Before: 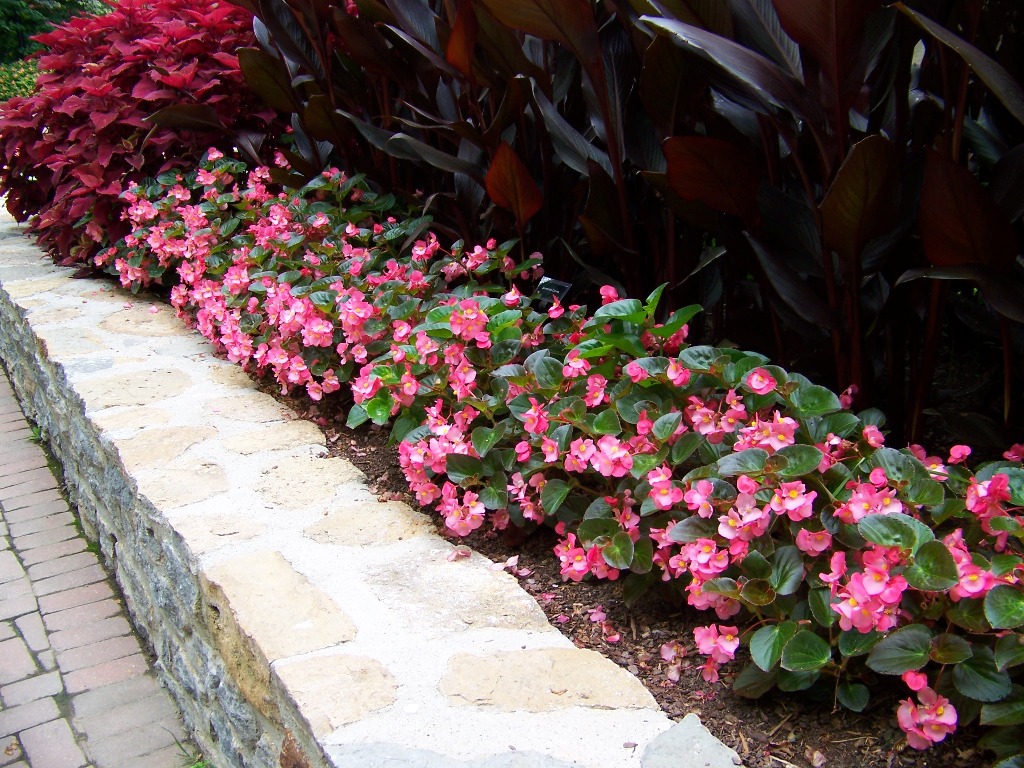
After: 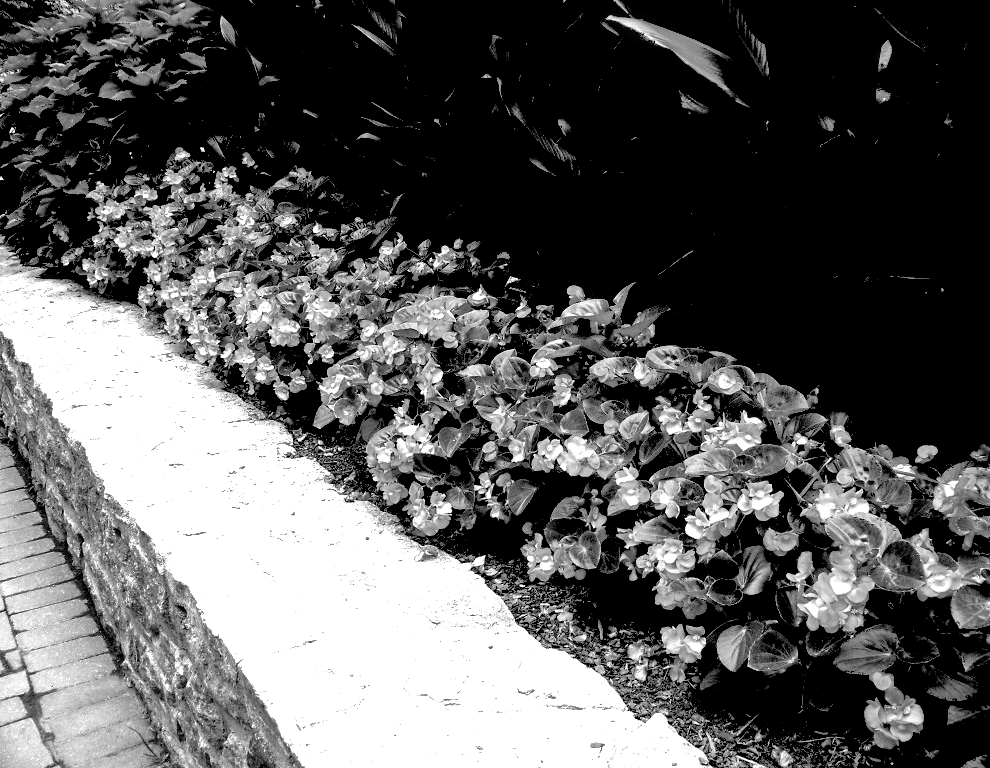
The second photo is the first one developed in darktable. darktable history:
rgb levels: levels [[0.034, 0.472, 0.904], [0, 0.5, 1], [0, 0.5, 1]]
crop and rotate: left 3.238%
shadows and highlights: on, module defaults
monochrome: on, module defaults
local contrast: highlights 65%, shadows 54%, detail 169%, midtone range 0.514
tone equalizer: -8 EV -0.417 EV, -7 EV -0.389 EV, -6 EV -0.333 EV, -5 EV -0.222 EV, -3 EV 0.222 EV, -2 EV 0.333 EV, -1 EV 0.389 EV, +0 EV 0.417 EV, edges refinement/feathering 500, mask exposure compensation -1.57 EV, preserve details no
